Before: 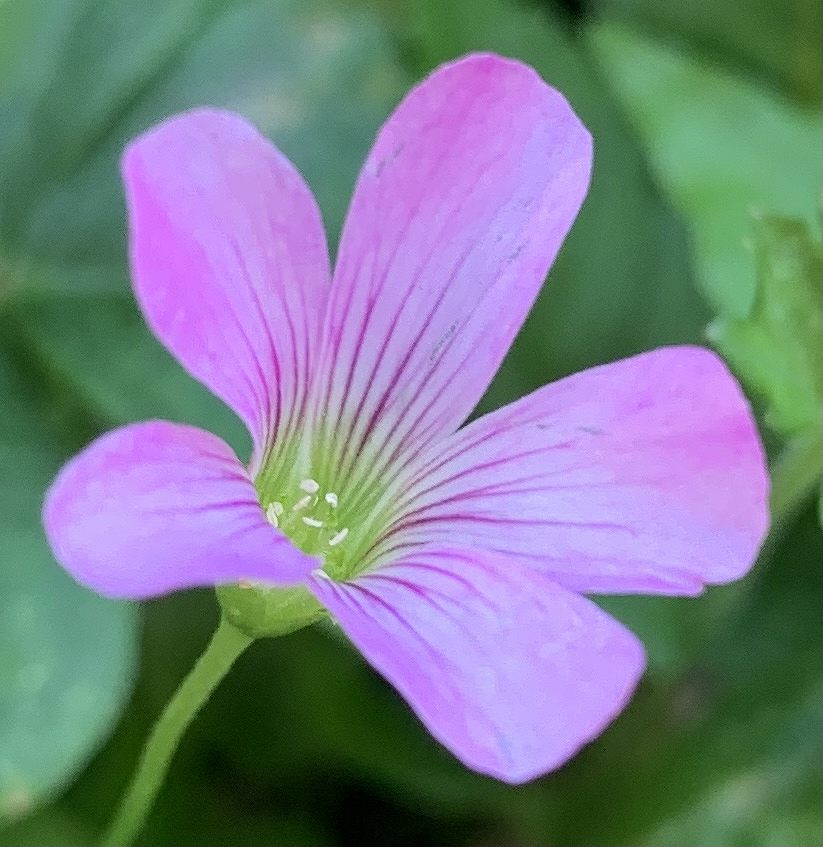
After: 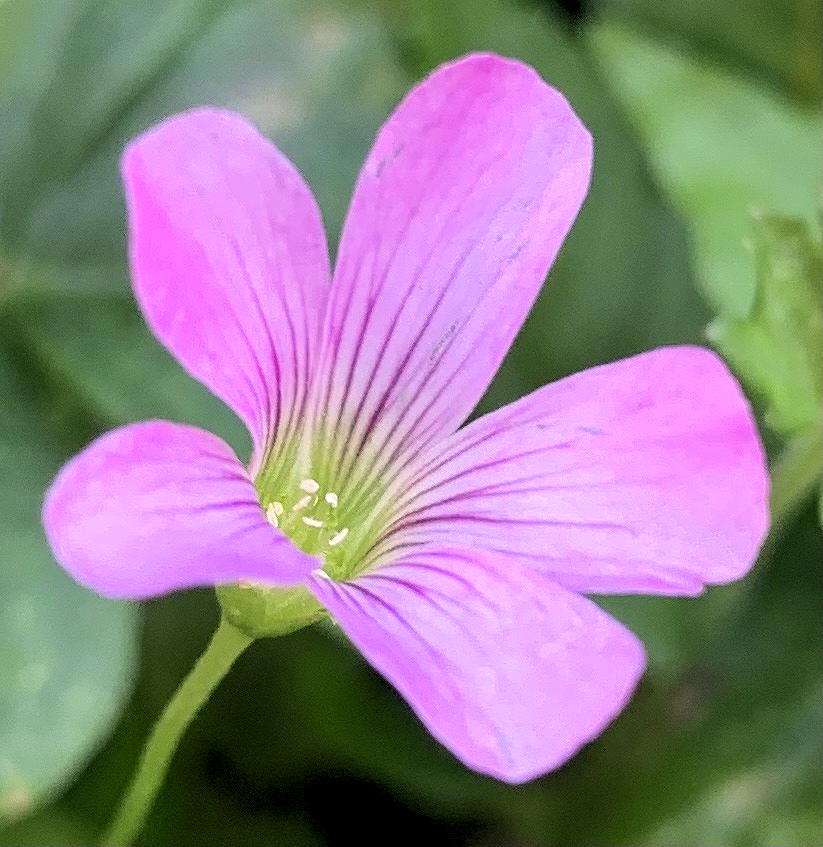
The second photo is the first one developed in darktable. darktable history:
levels: levels [0.055, 0.477, 0.9]
color correction: highlights a* 12.28, highlights b* 5.36
